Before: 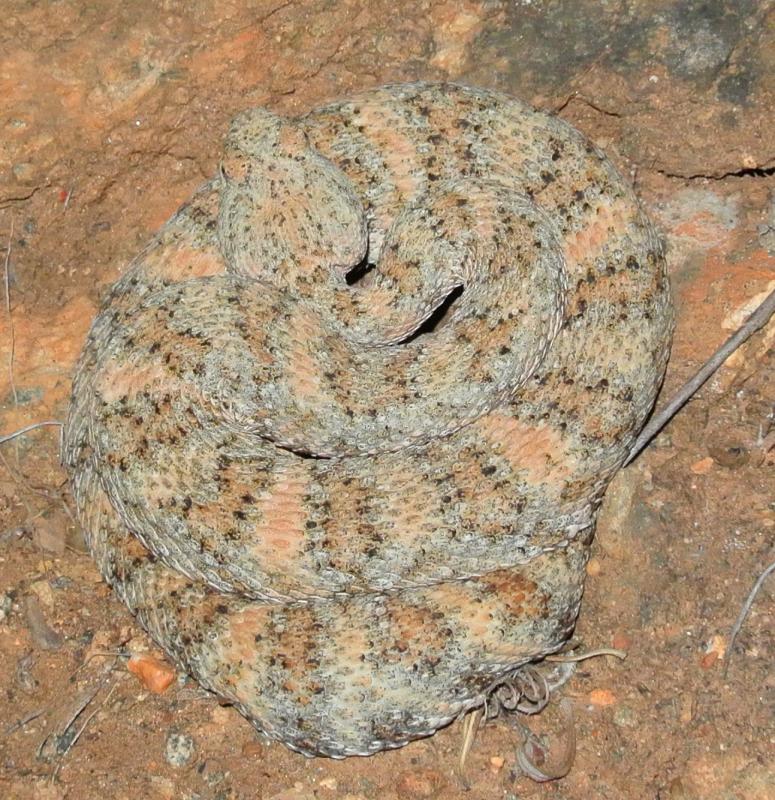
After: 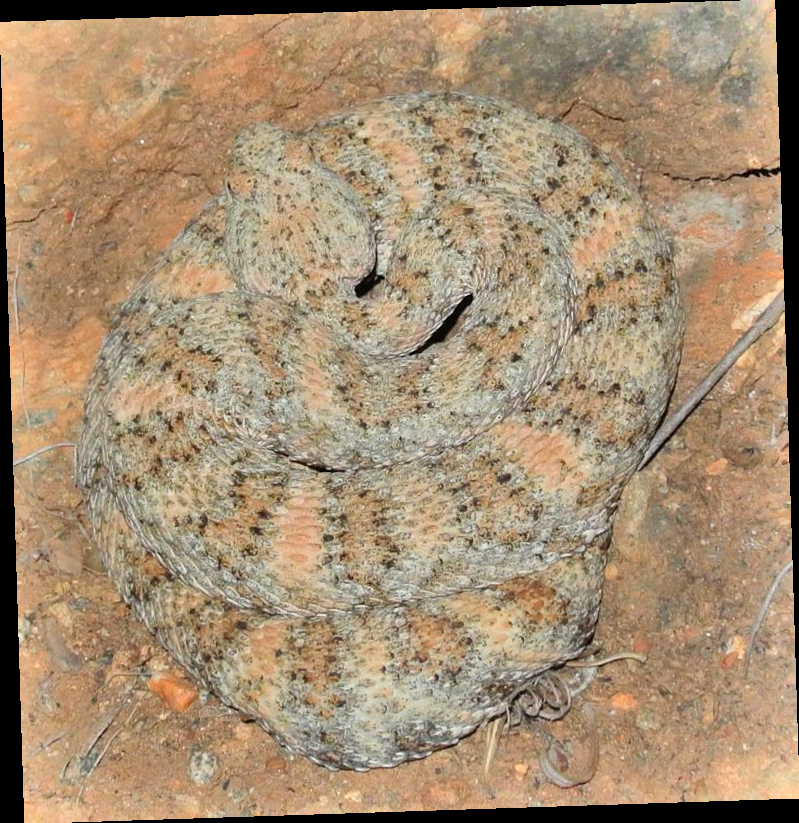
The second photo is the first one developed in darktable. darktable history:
rotate and perspective: rotation -1.77°, lens shift (horizontal) 0.004, automatic cropping off
shadows and highlights: shadows 75, highlights -25, soften with gaussian
